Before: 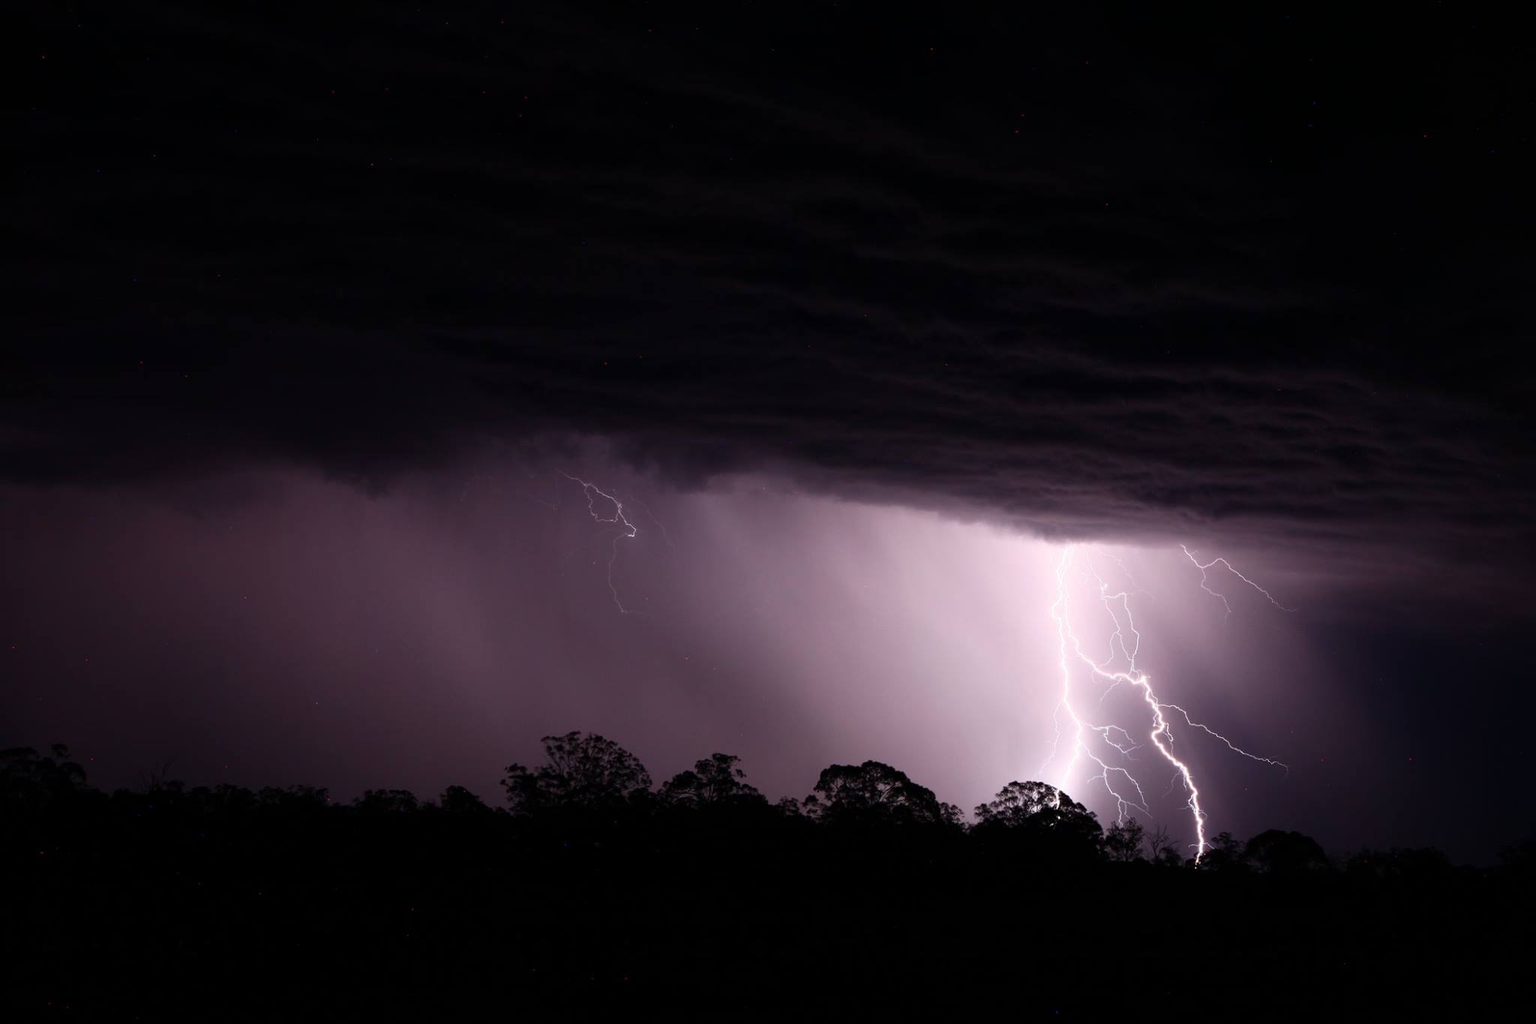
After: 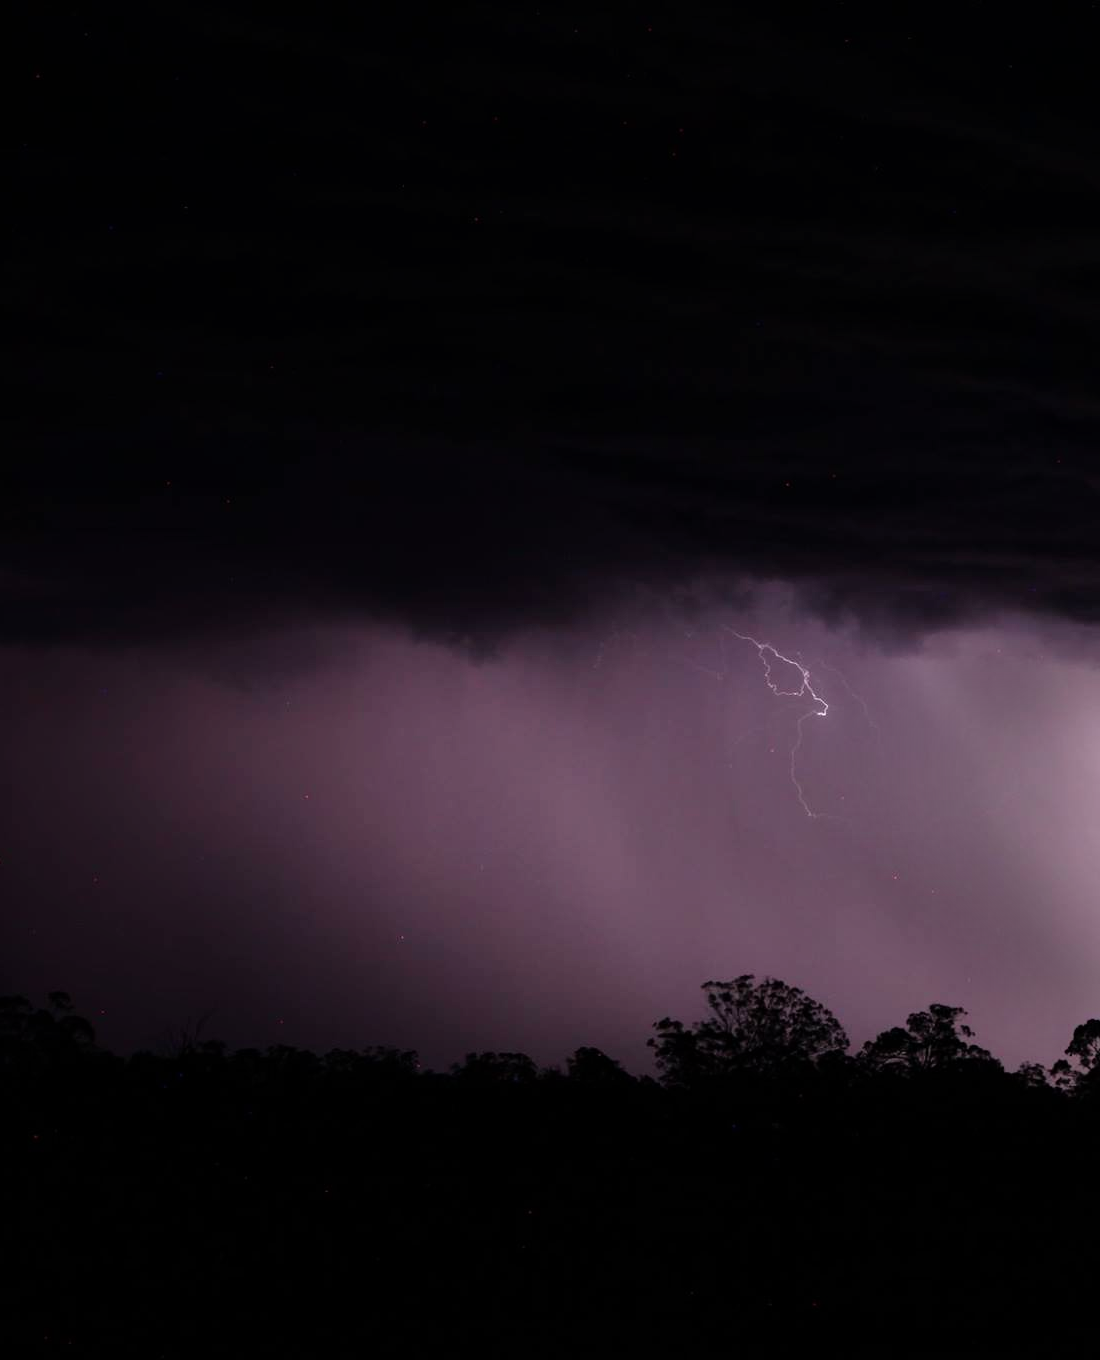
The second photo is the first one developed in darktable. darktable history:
tone equalizer: -8 EV -0.524 EV, -7 EV -0.31 EV, -6 EV -0.053 EV, -5 EV 0.418 EV, -4 EV 0.982 EV, -3 EV 0.79 EV, -2 EV -0.009 EV, -1 EV 0.128 EV, +0 EV -0.034 EV
crop: left 0.987%, right 45.294%, bottom 0.086%
